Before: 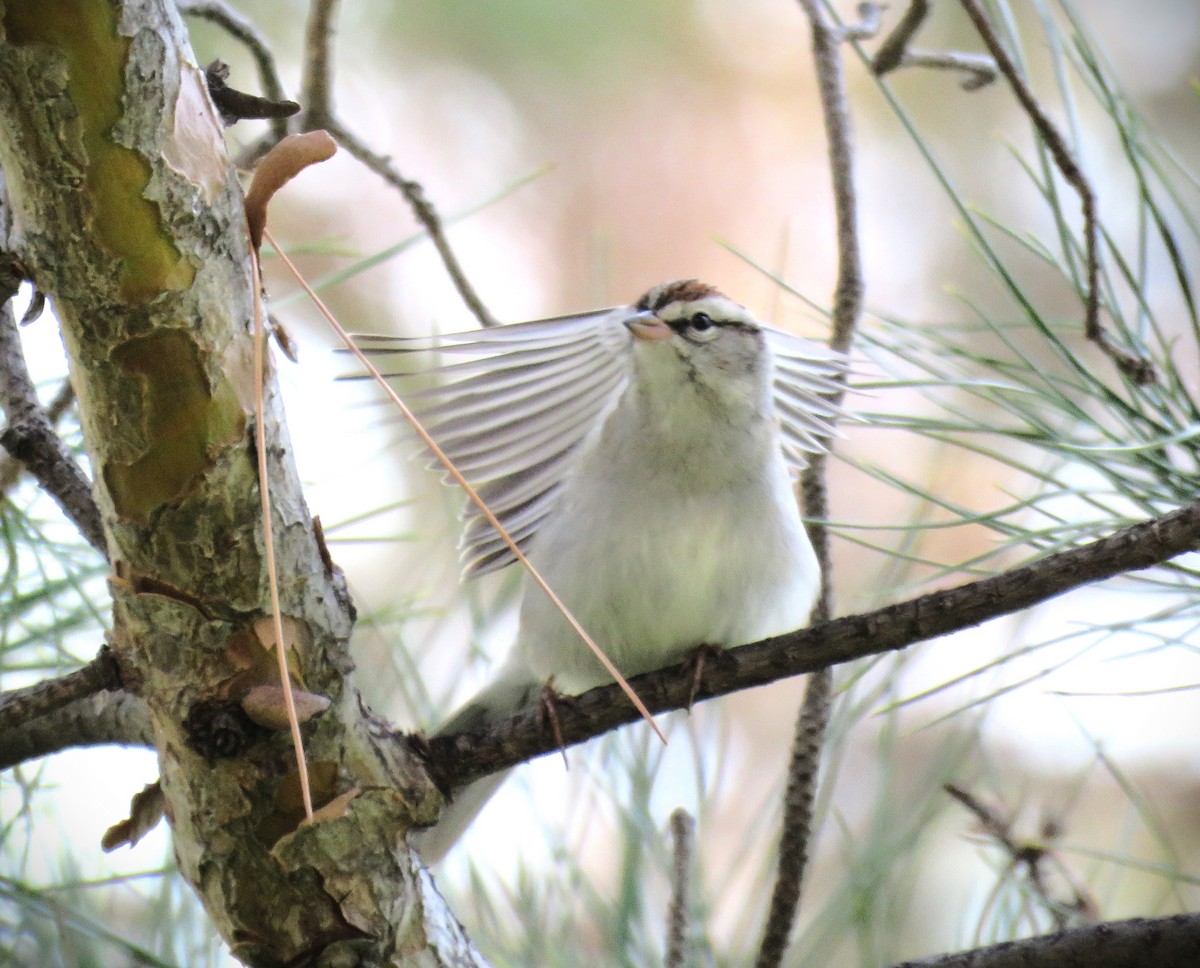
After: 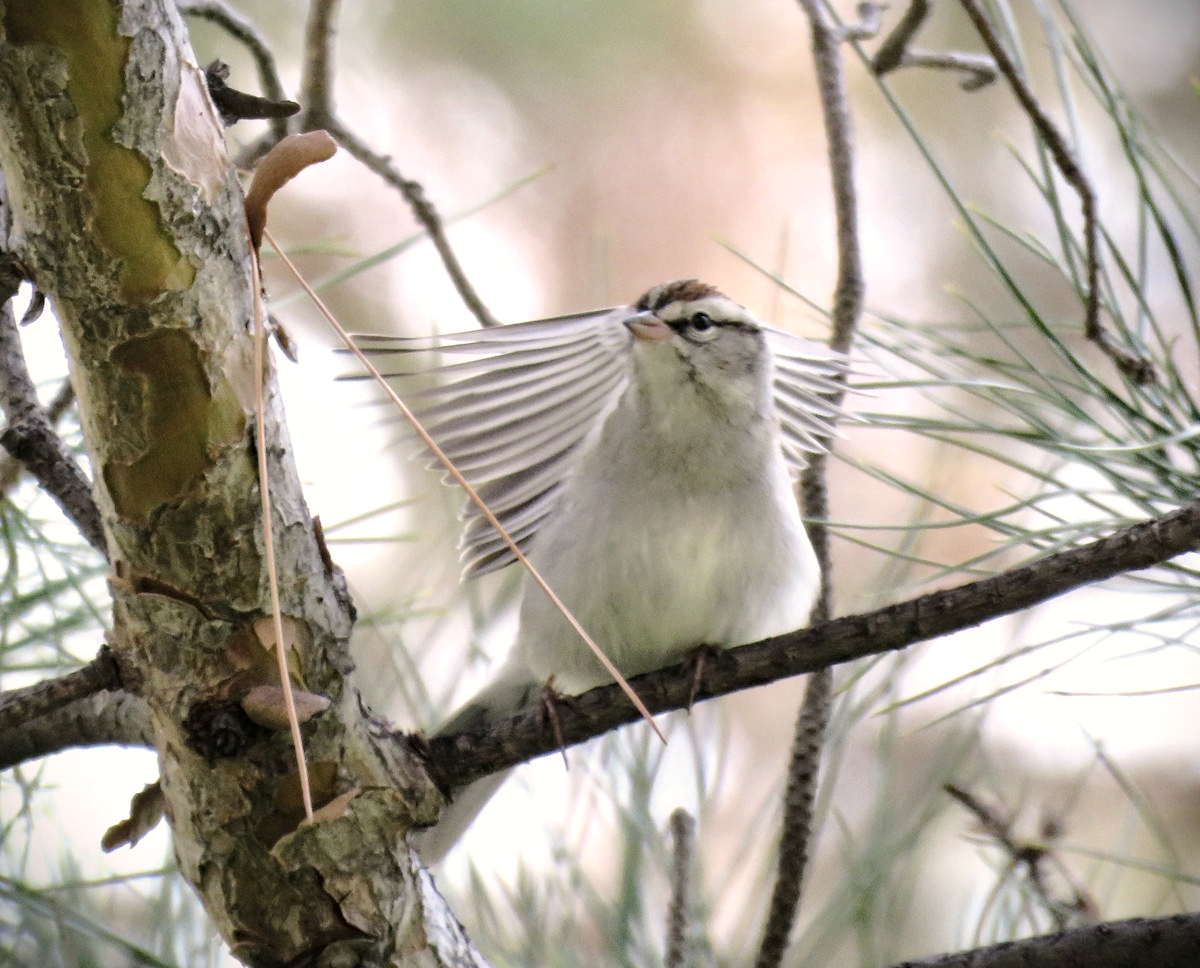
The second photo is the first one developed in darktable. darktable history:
color correction: highlights a* 5.57, highlights b* 5.22, saturation 0.638
color balance rgb: perceptual saturation grading › global saturation 15.689%, perceptual saturation grading › highlights -18.992%, perceptual saturation grading › shadows 20.289%
local contrast: mode bilateral grid, contrast 19, coarseness 50, detail 119%, midtone range 0.2
haze removal: compatibility mode true, adaptive false
